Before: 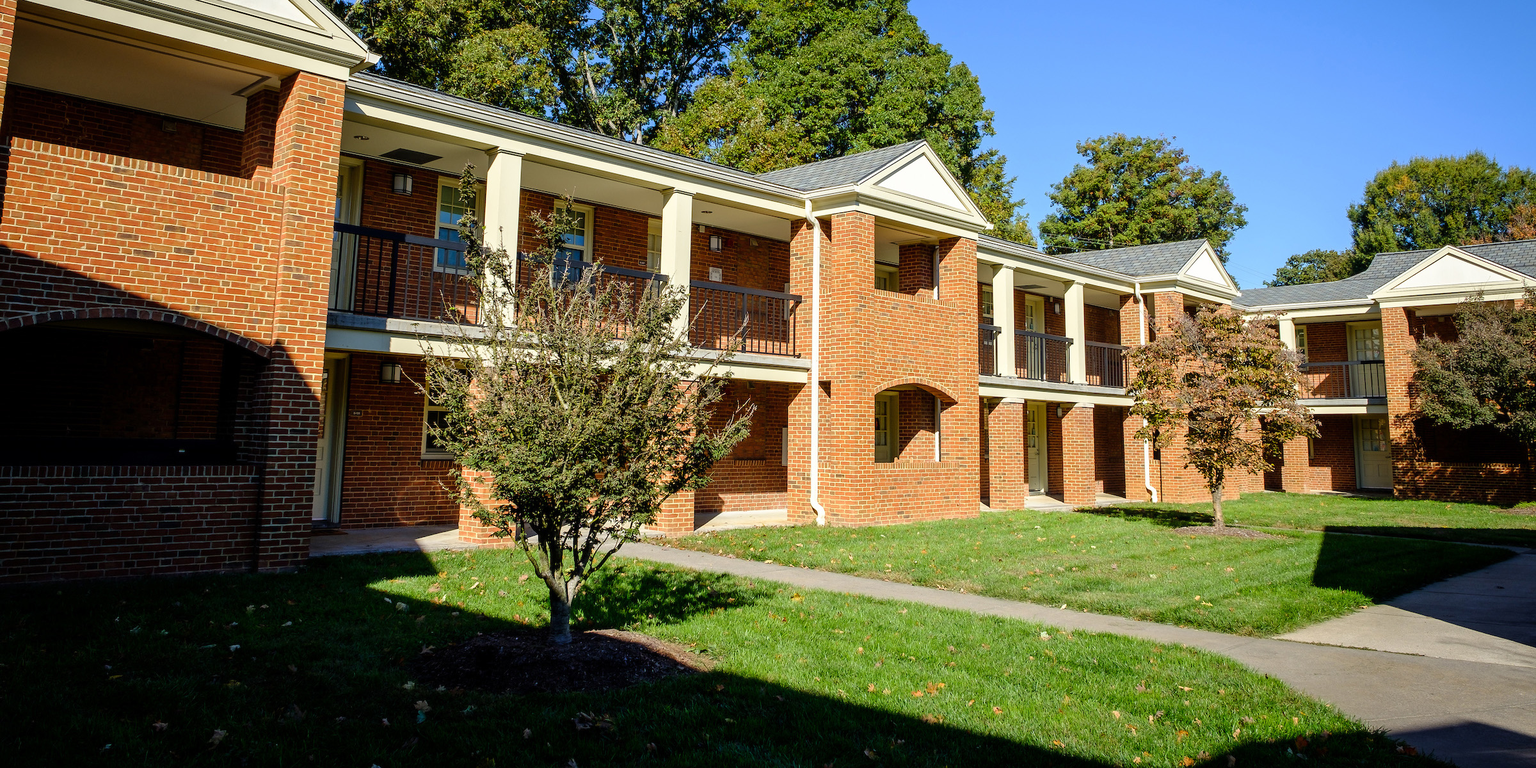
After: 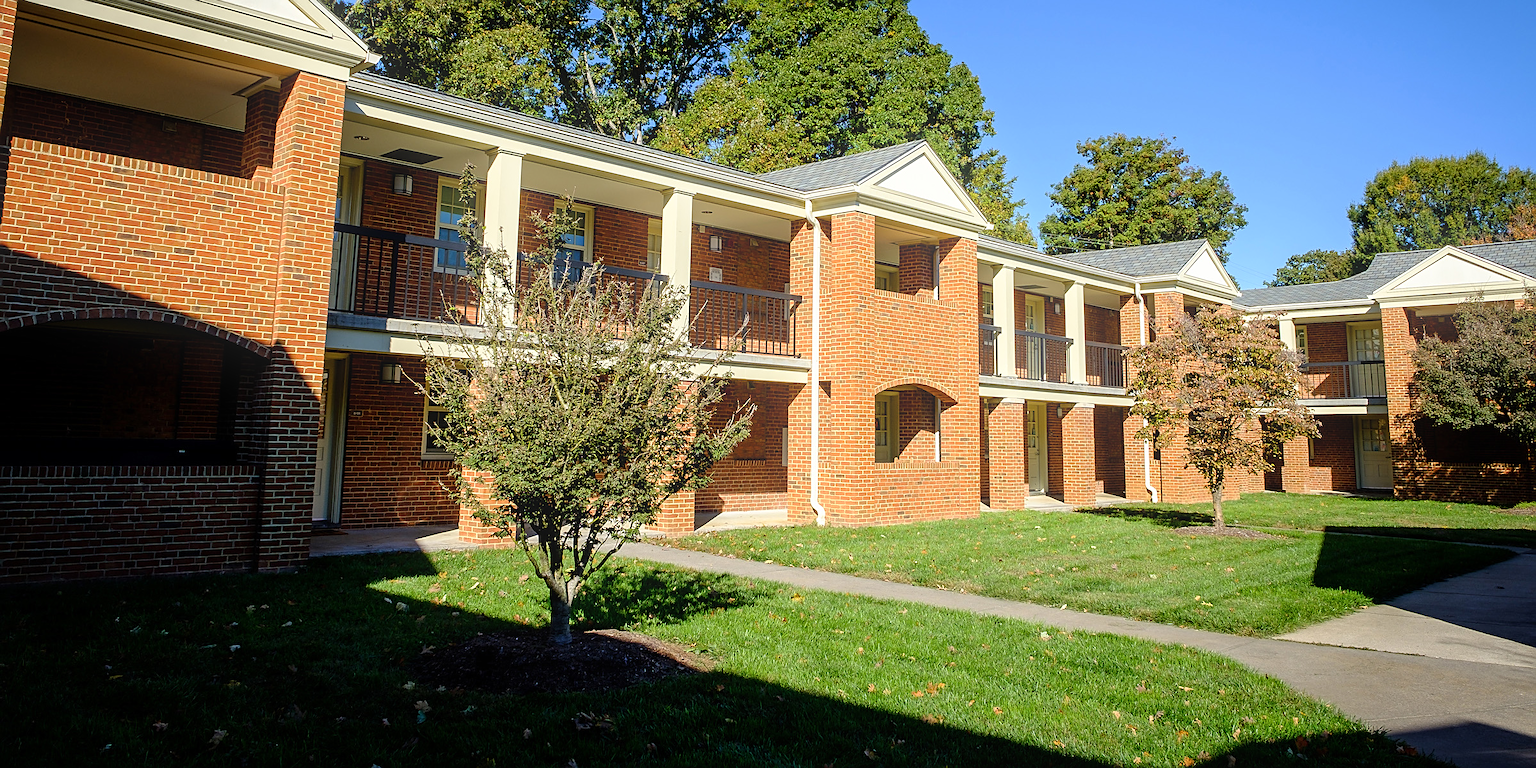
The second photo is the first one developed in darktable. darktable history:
bloom: size 15%, threshold 97%, strength 7%
sharpen: on, module defaults
exposure: compensate highlight preservation false
